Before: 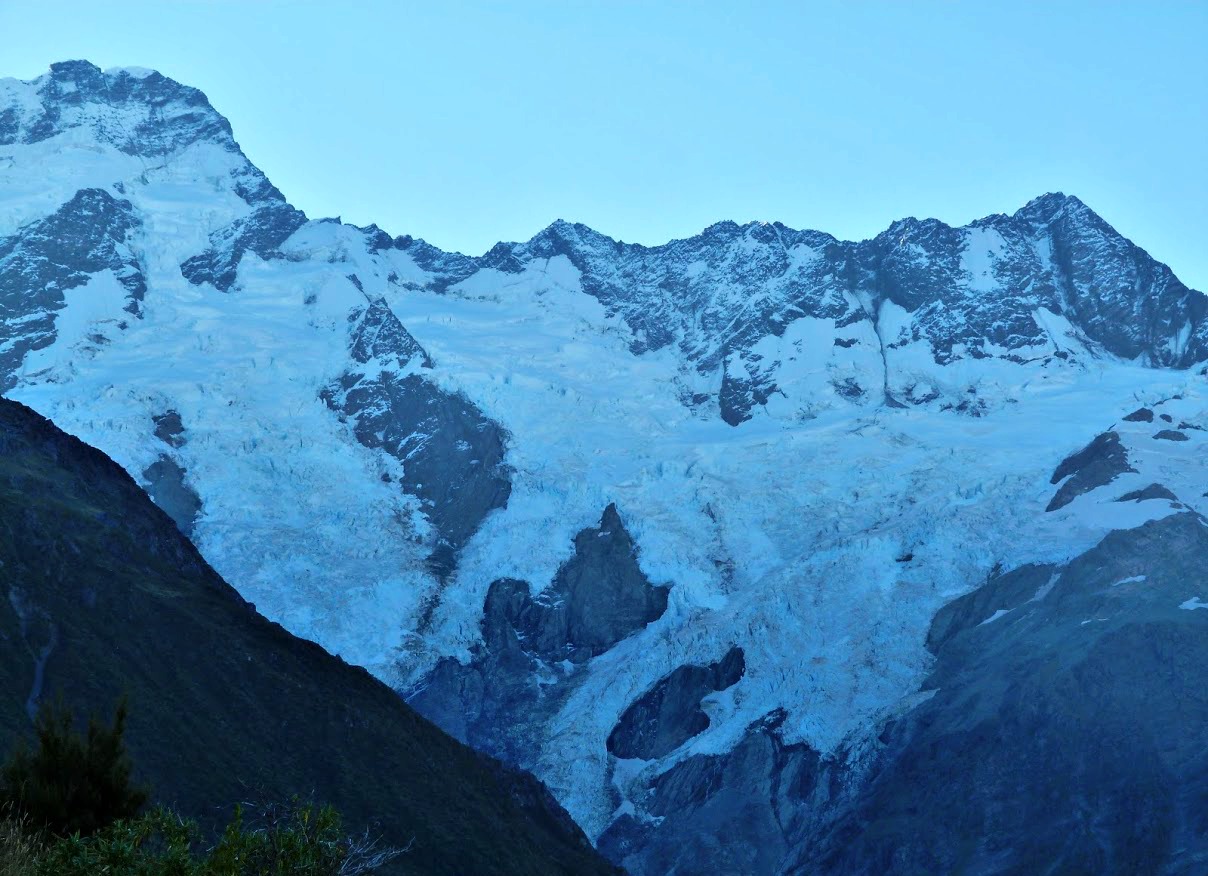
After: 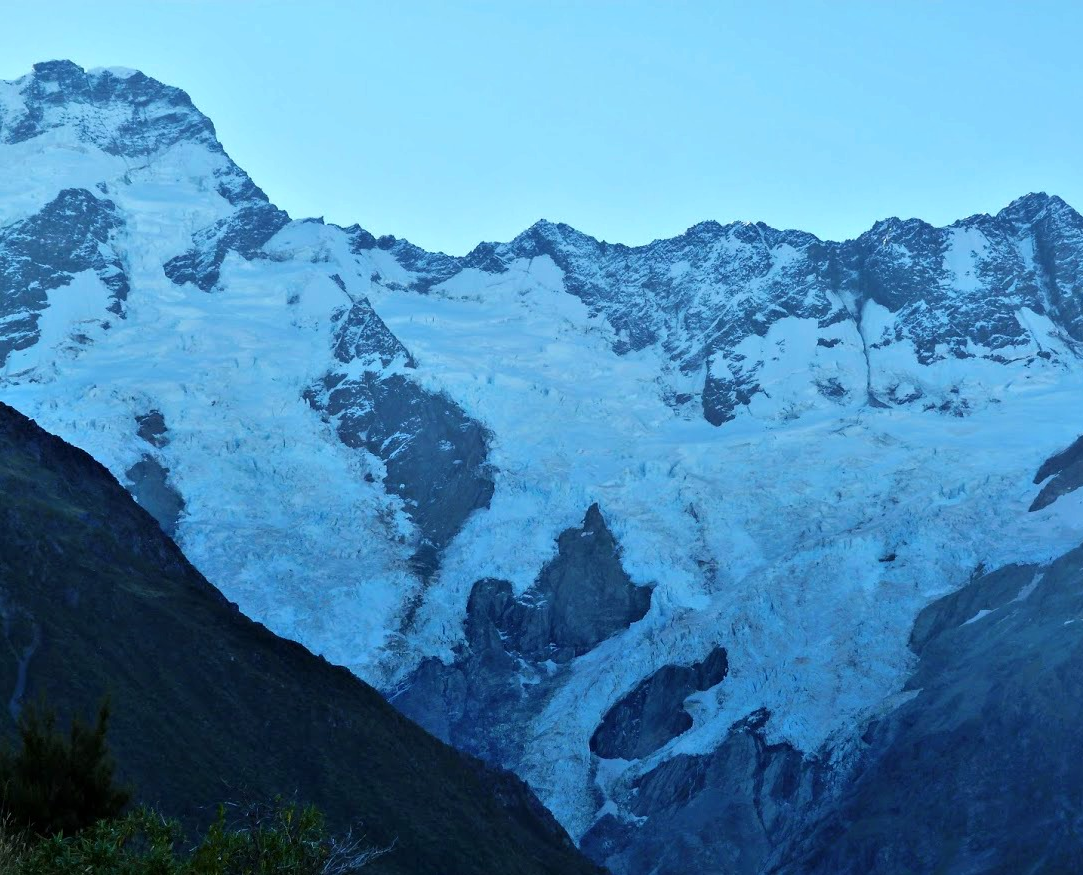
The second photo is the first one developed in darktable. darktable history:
crop and rotate: left 1.425%, right 8.902%
